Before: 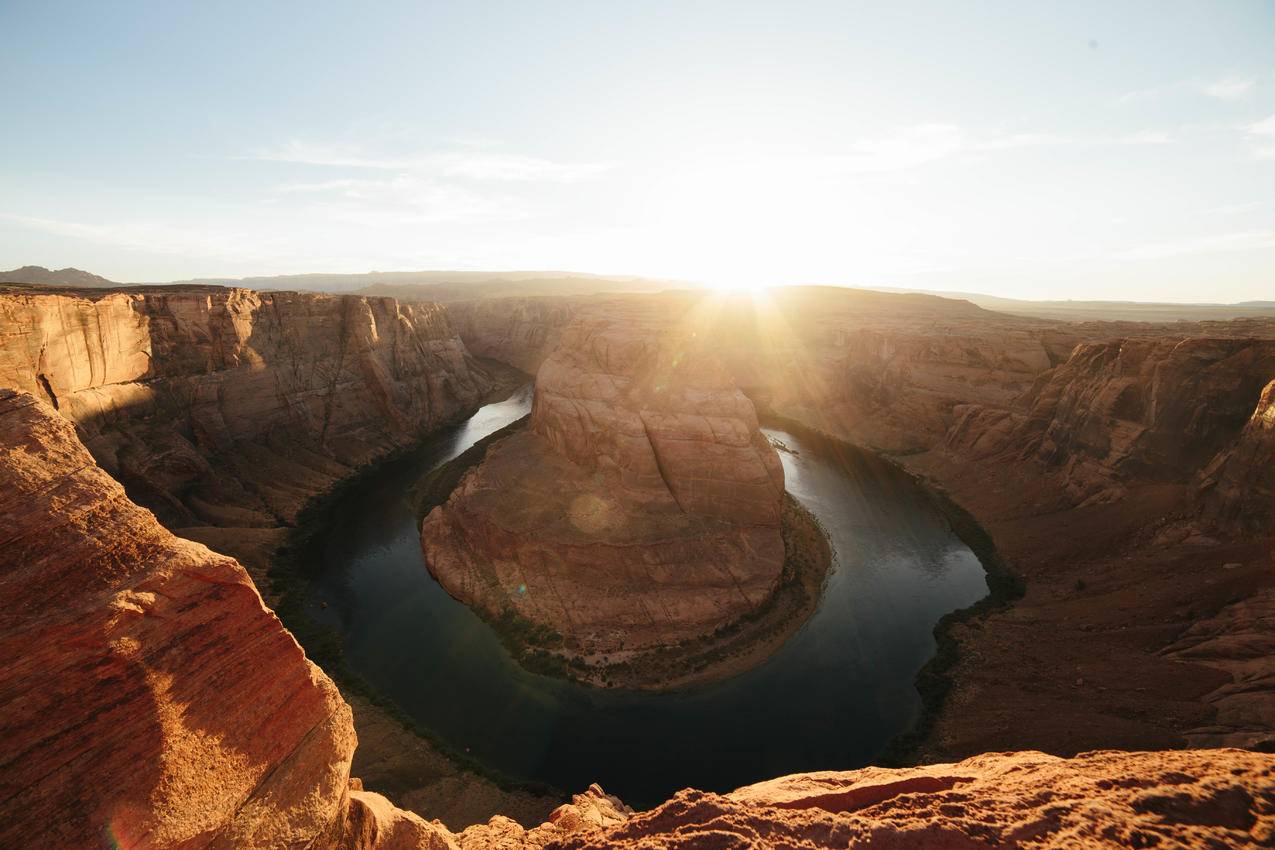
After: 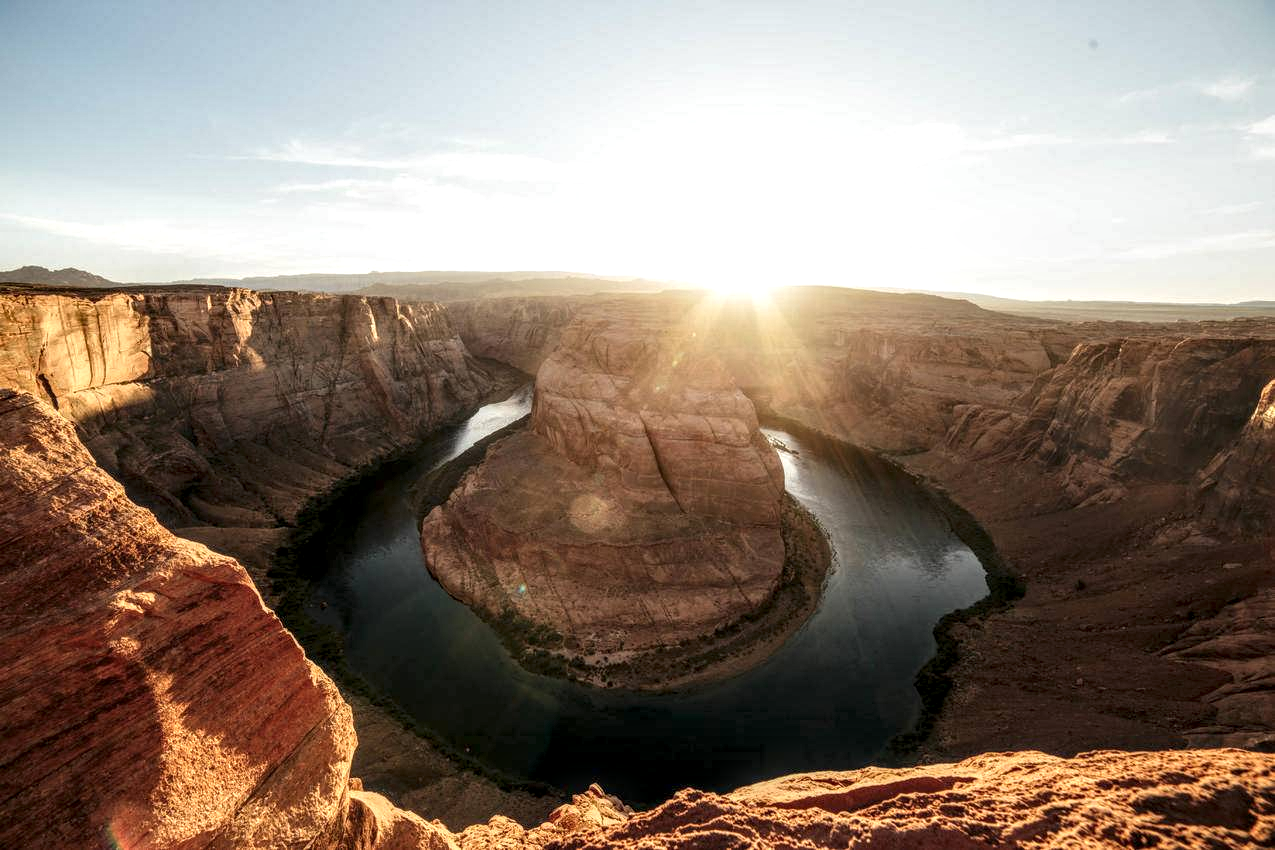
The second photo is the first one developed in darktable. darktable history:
tone equalizer: on, module defaults
local contrast: highlights 2%, shadows 1%, detail 182%
